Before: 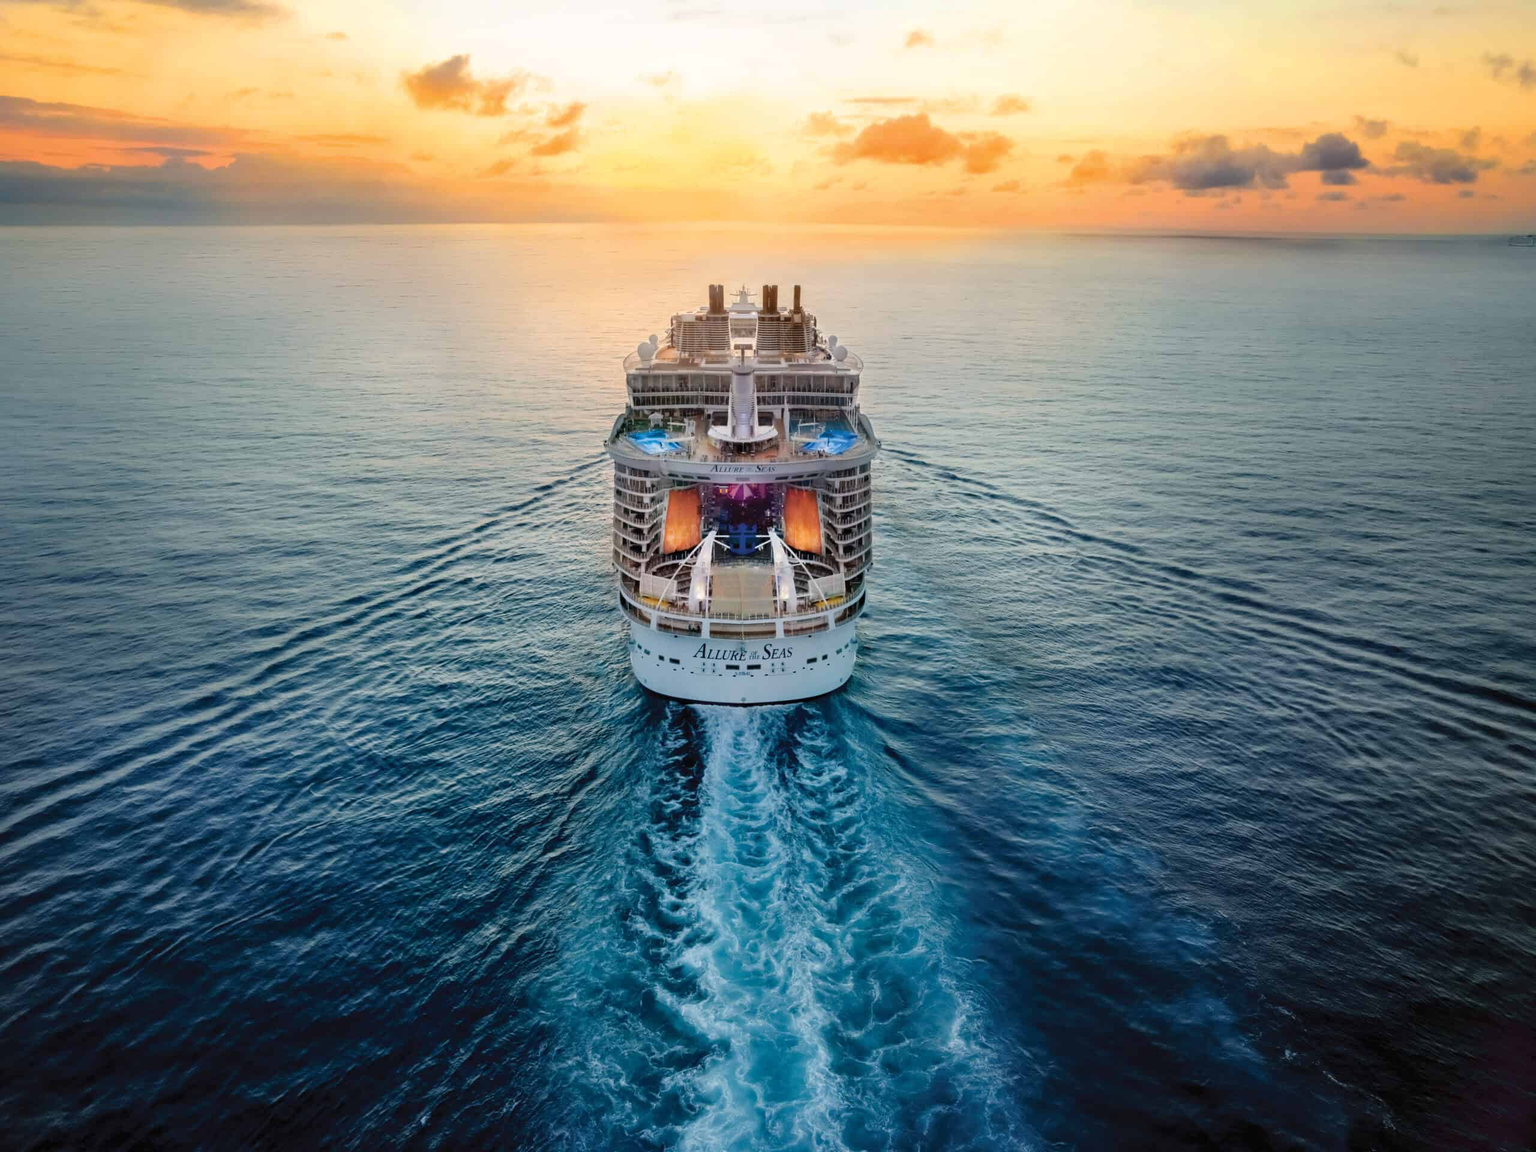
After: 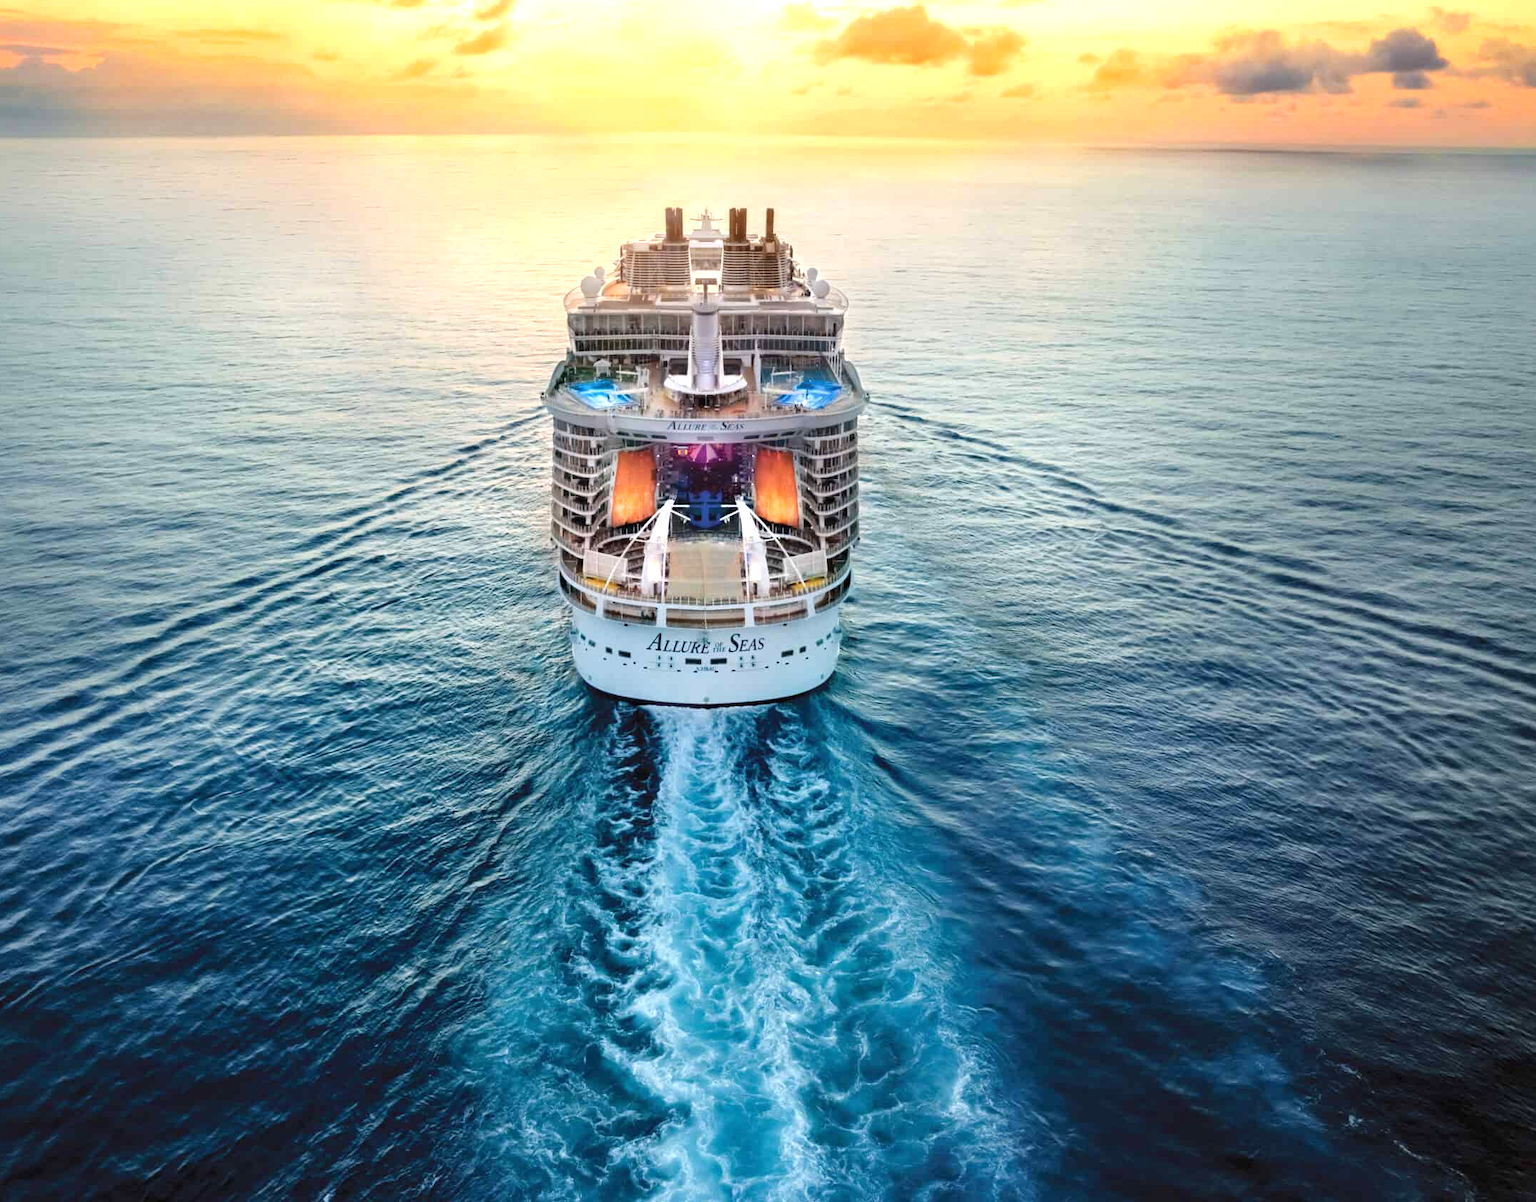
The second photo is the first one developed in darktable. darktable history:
exposure: black level correction 0, exposure 0.683 EV, compensate highlight preservation false
crop and rotate: left 9.674%, top 9.538%, right 6.011%, bottom 2.422%
